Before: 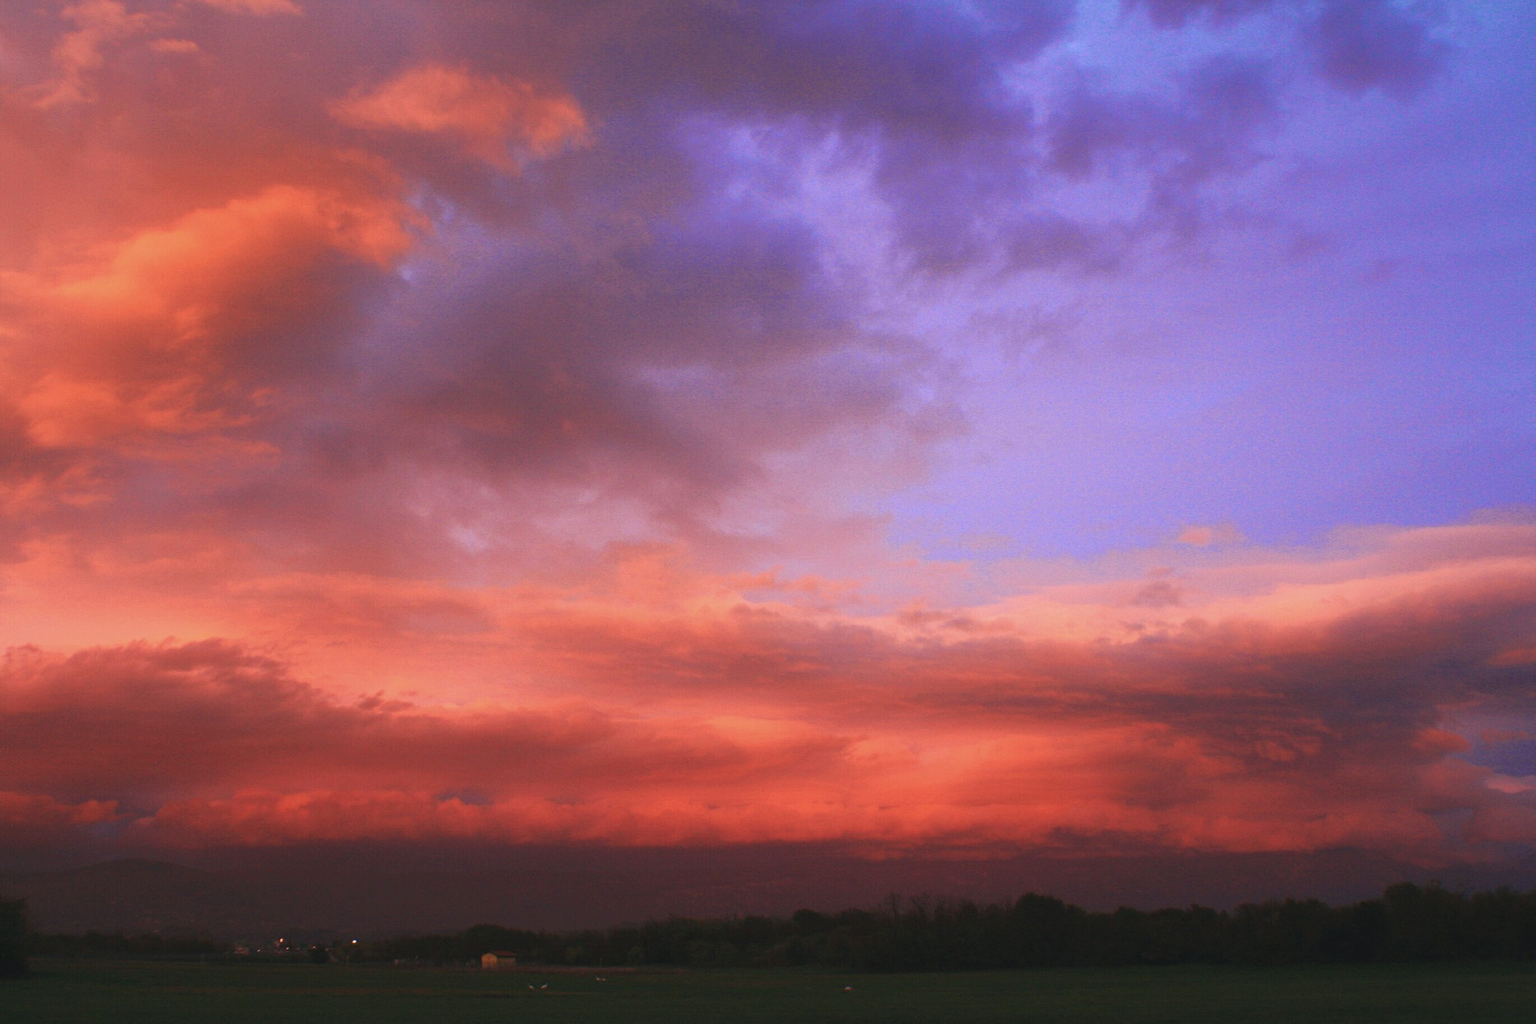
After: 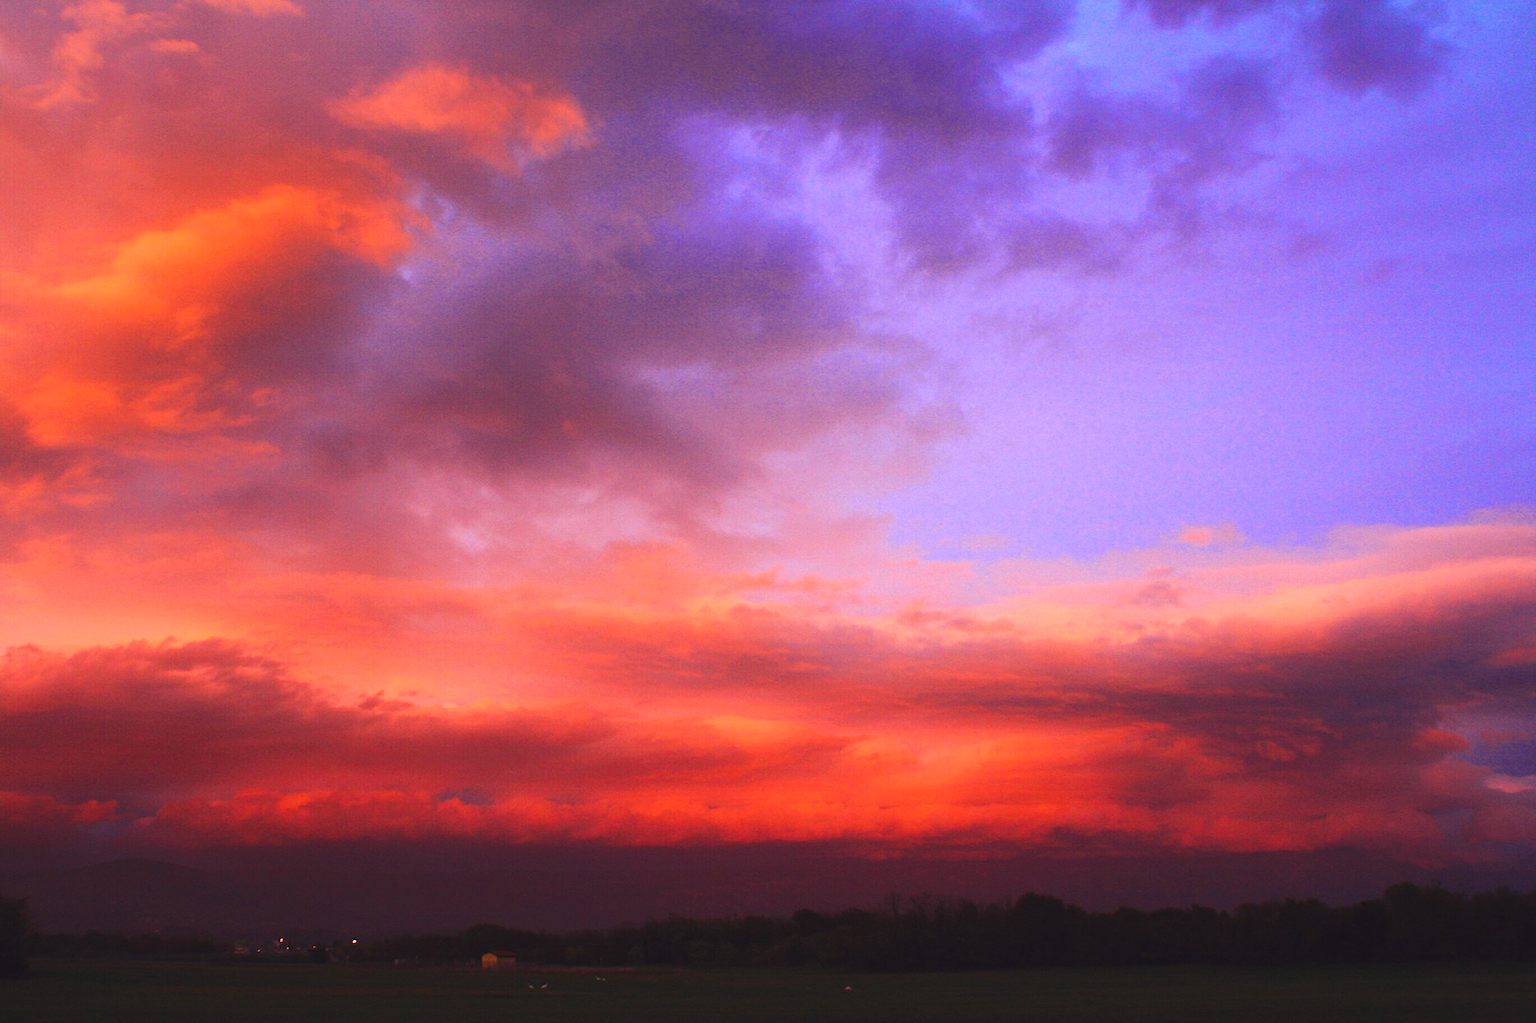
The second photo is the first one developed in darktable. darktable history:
color balance rgb: shadows lift › luminance 0.326%, shadows lift › chroma 6.76%, shadows lift › hue 302.72°, global offset › luminance 0.22%, global offset › hue 172.26°, perceptual saturation grading › global saturation 31.293%, perceptual brilliance grading › highlights 18.238%, perceptual brilliance grading › mid-tones 32.385%, perceptual brilliance grading › shadows -30.957%, contrast -9.417%
contrast brightness saturation: saturation -0.037
